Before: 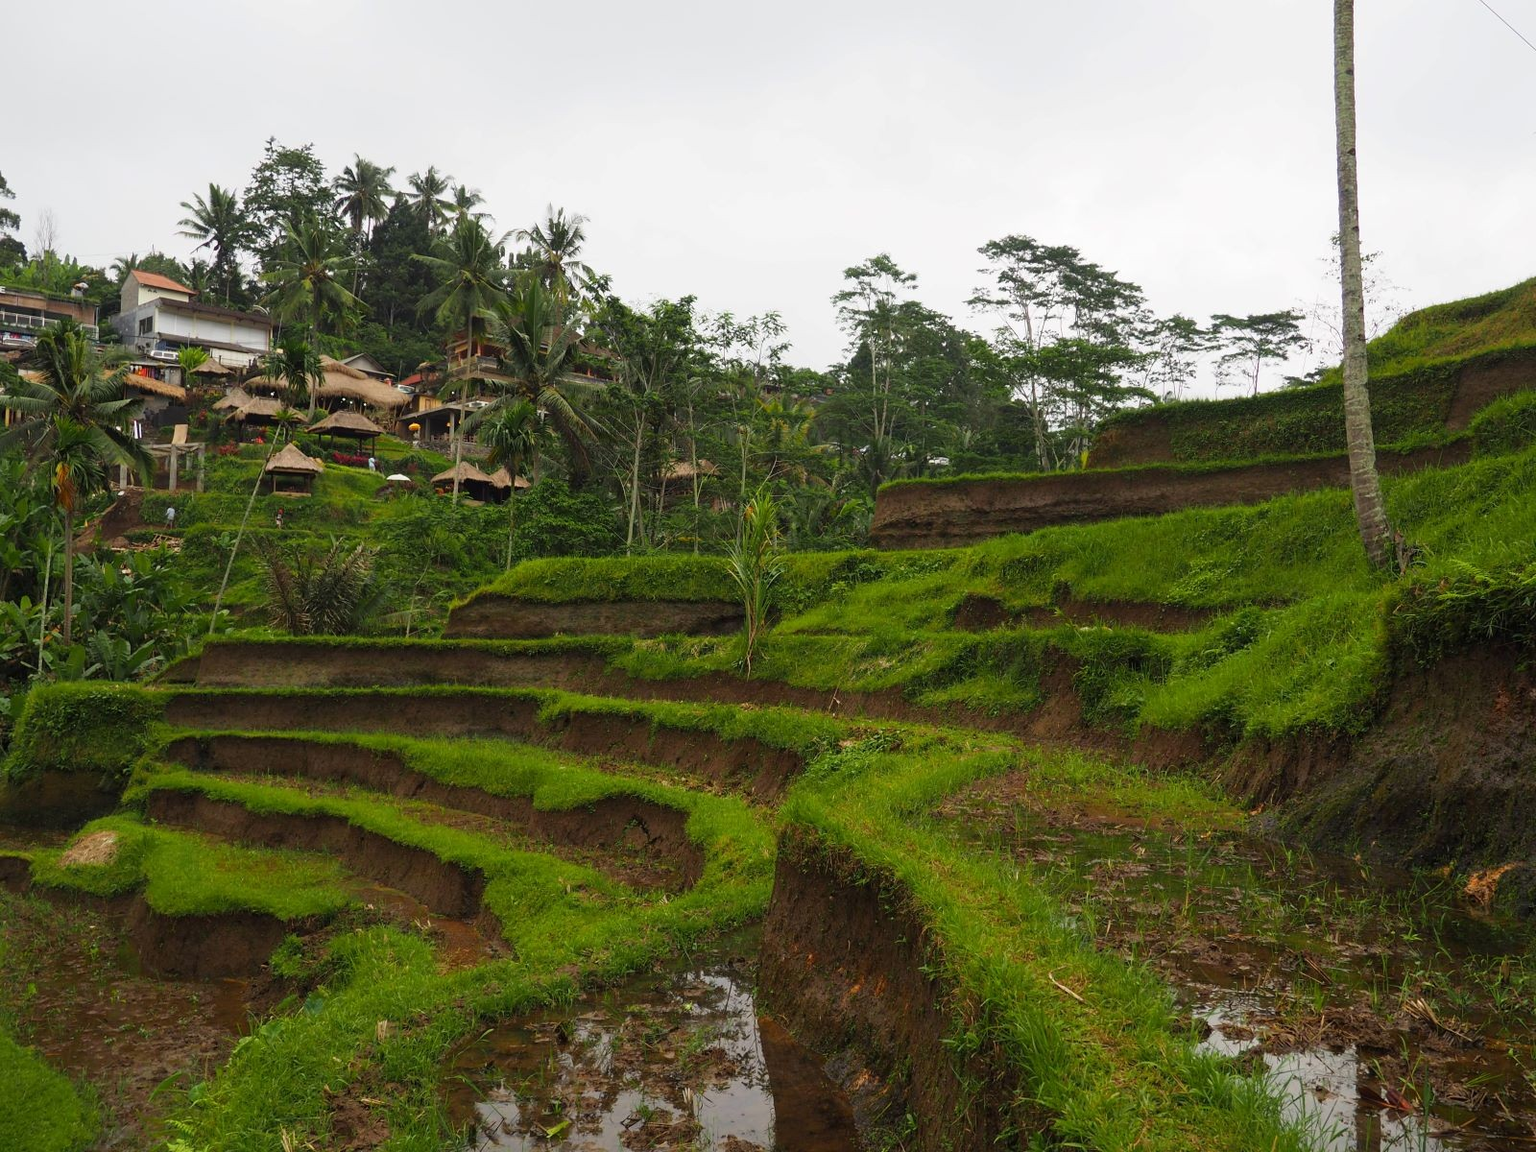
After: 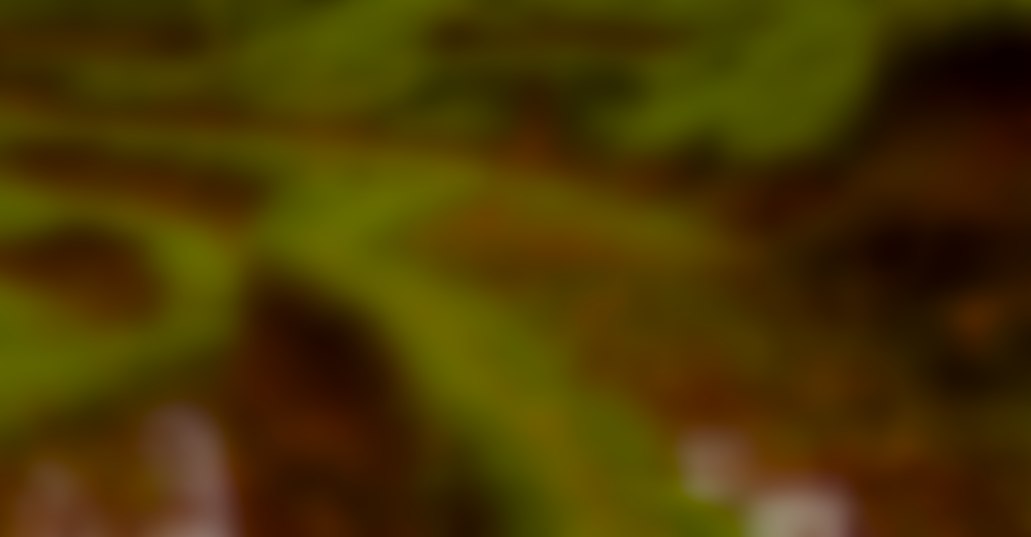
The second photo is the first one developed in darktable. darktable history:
color correction: highlights a* -3.28, highlights b* -6.24, shadows a* 3.1, shadows b* 5.19
crop and rotate: left 35.509%, top 50.238%, bottom 4.934%
lowpass: radius 16, unbound 0
sharpen: on, module defaults
color balance rgb: shadows lift › luminance -21.66%, shadows lift › chroma 8.98%, shadows lift › hue 283.37°, power › chroma 1.05%, power › hue 25.59°, highlights gain › luminance 6.08%, highlights gain › chroma 2.55%, highlights gain › hue 90°, global offset › luminance -0.87%, perceptual saturation grading › global saturation 25%, perceptual saturation grading › highlights -28.39%, perceptual saturation grading › shadows 33.98%
